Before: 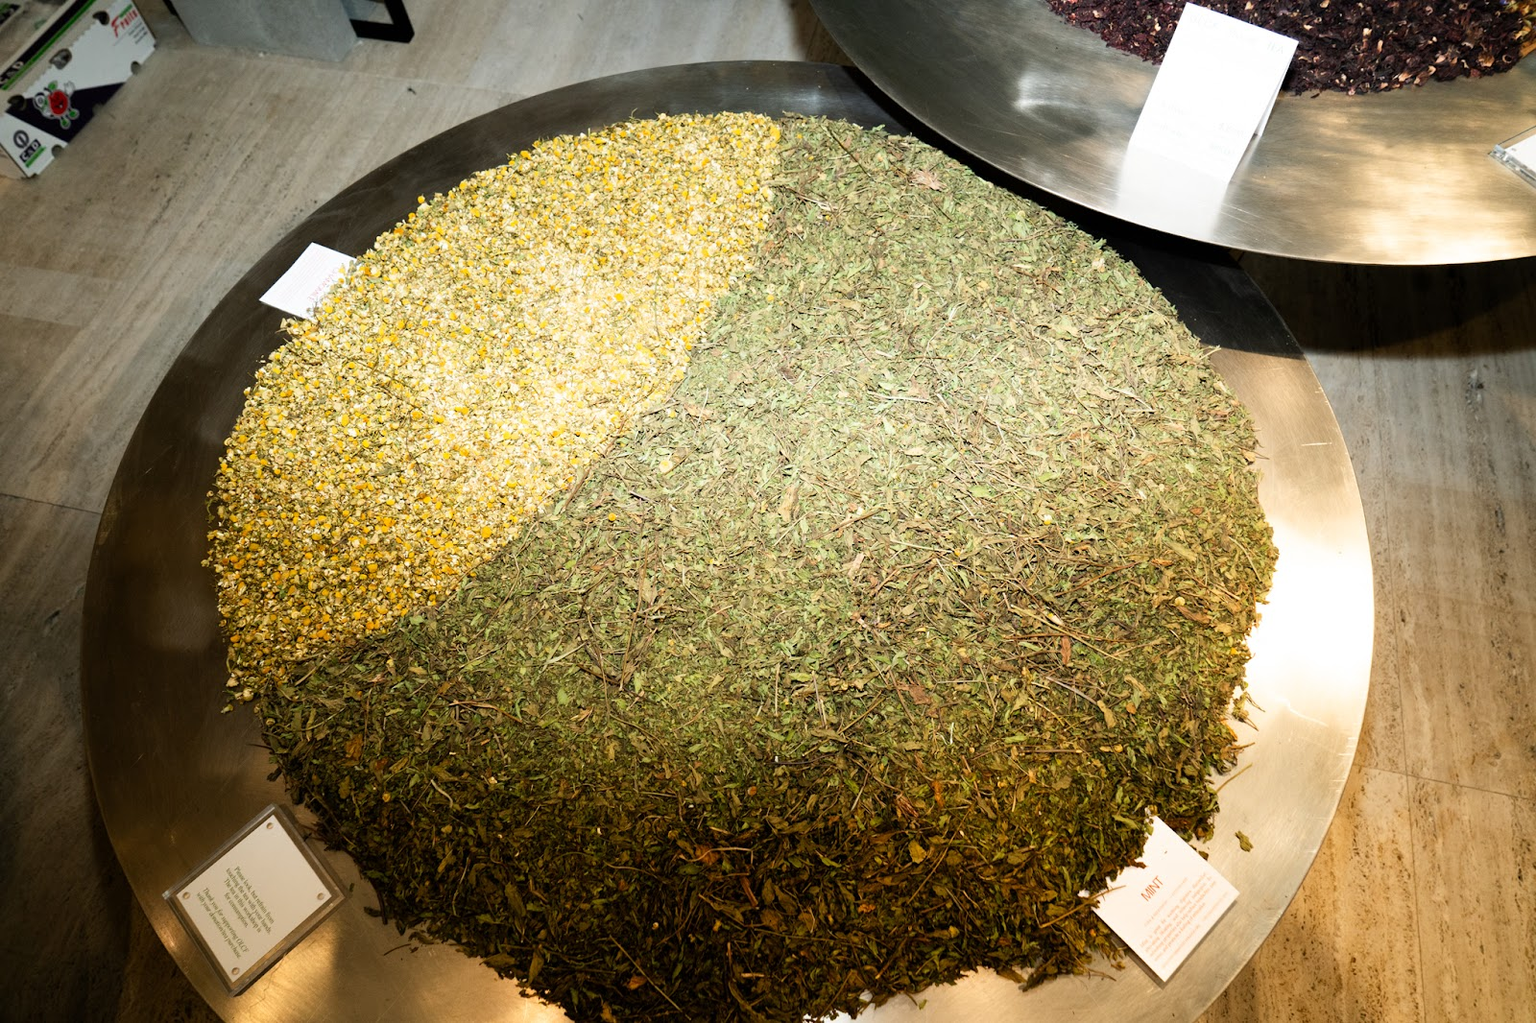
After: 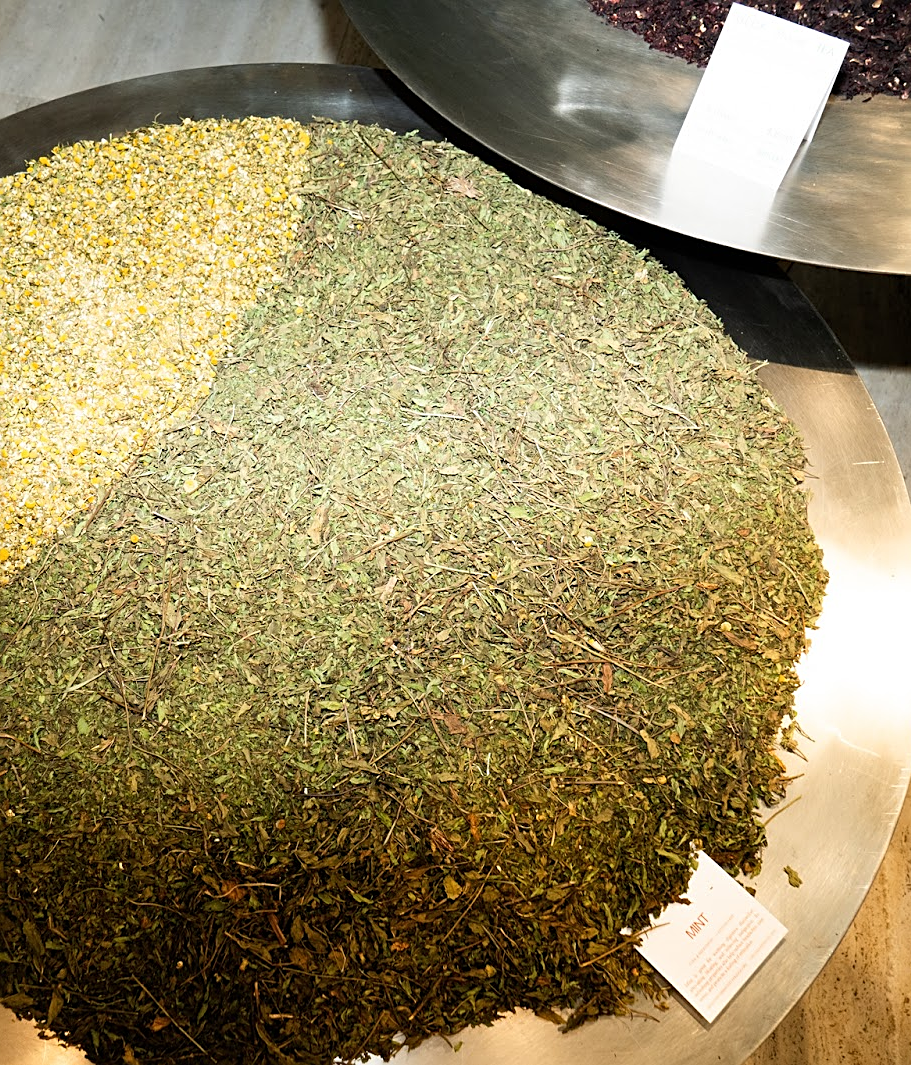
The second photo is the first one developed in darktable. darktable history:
sharpen: on, module defaults
crop: left 31.462%, top 0.006%, right 11.556%
